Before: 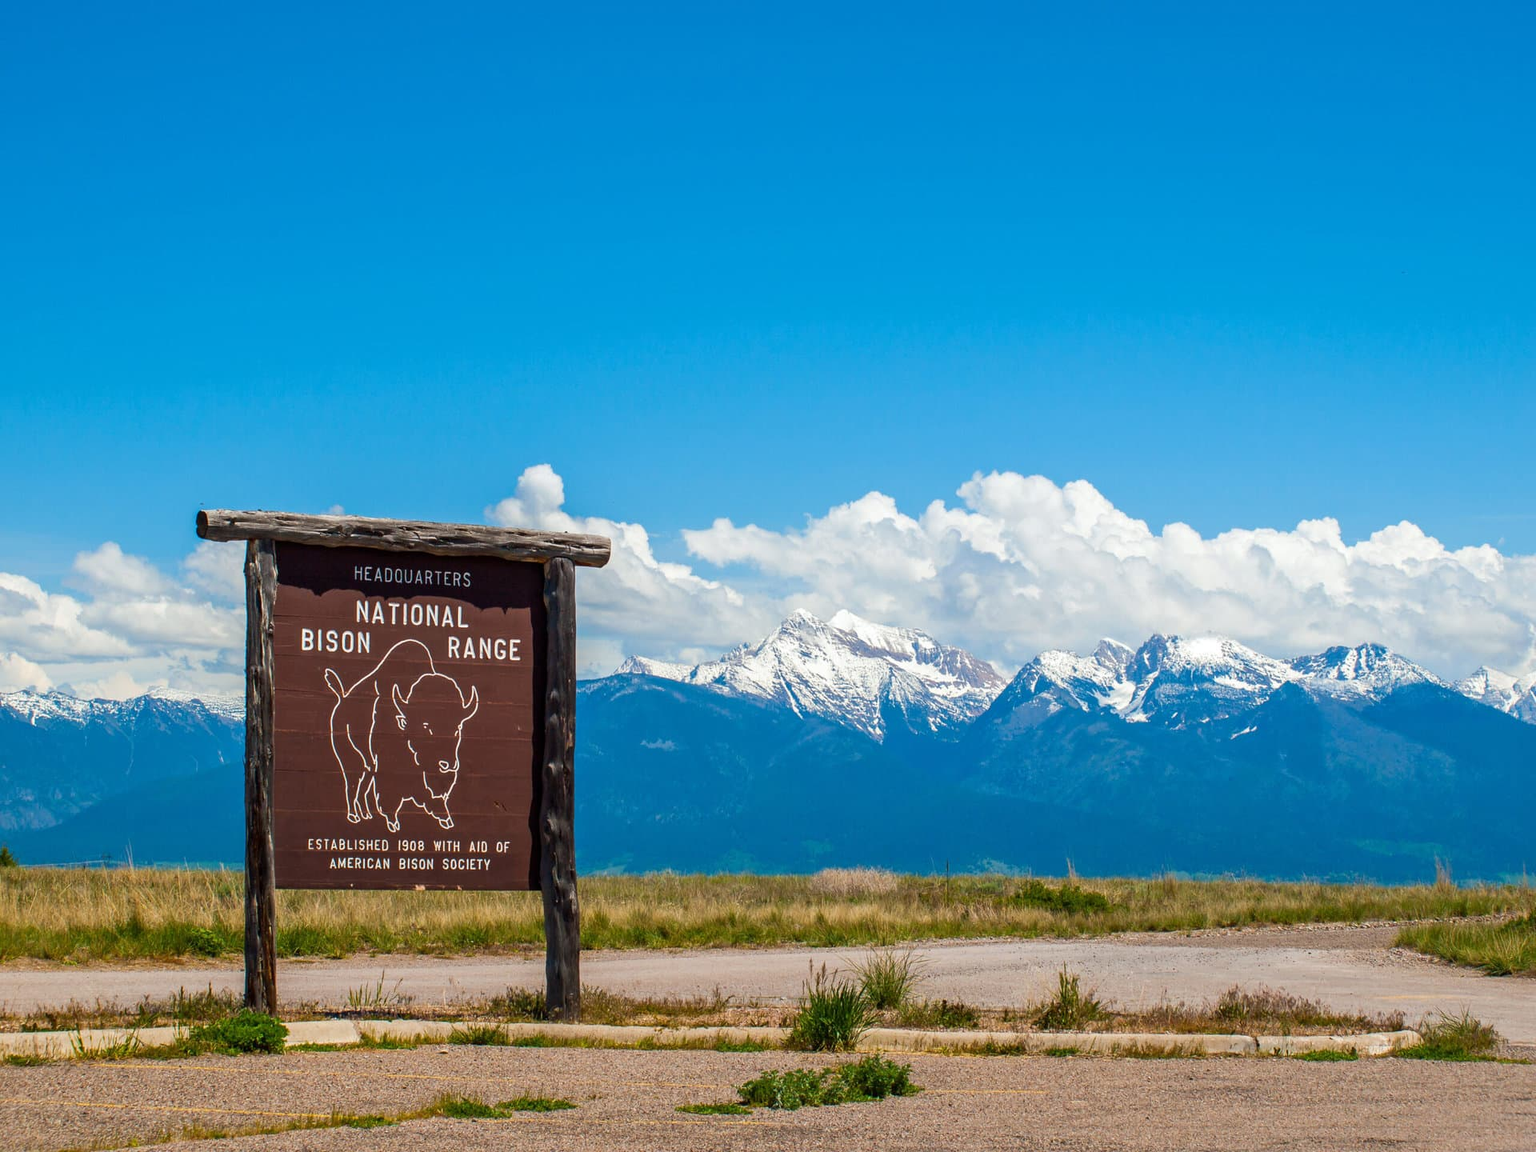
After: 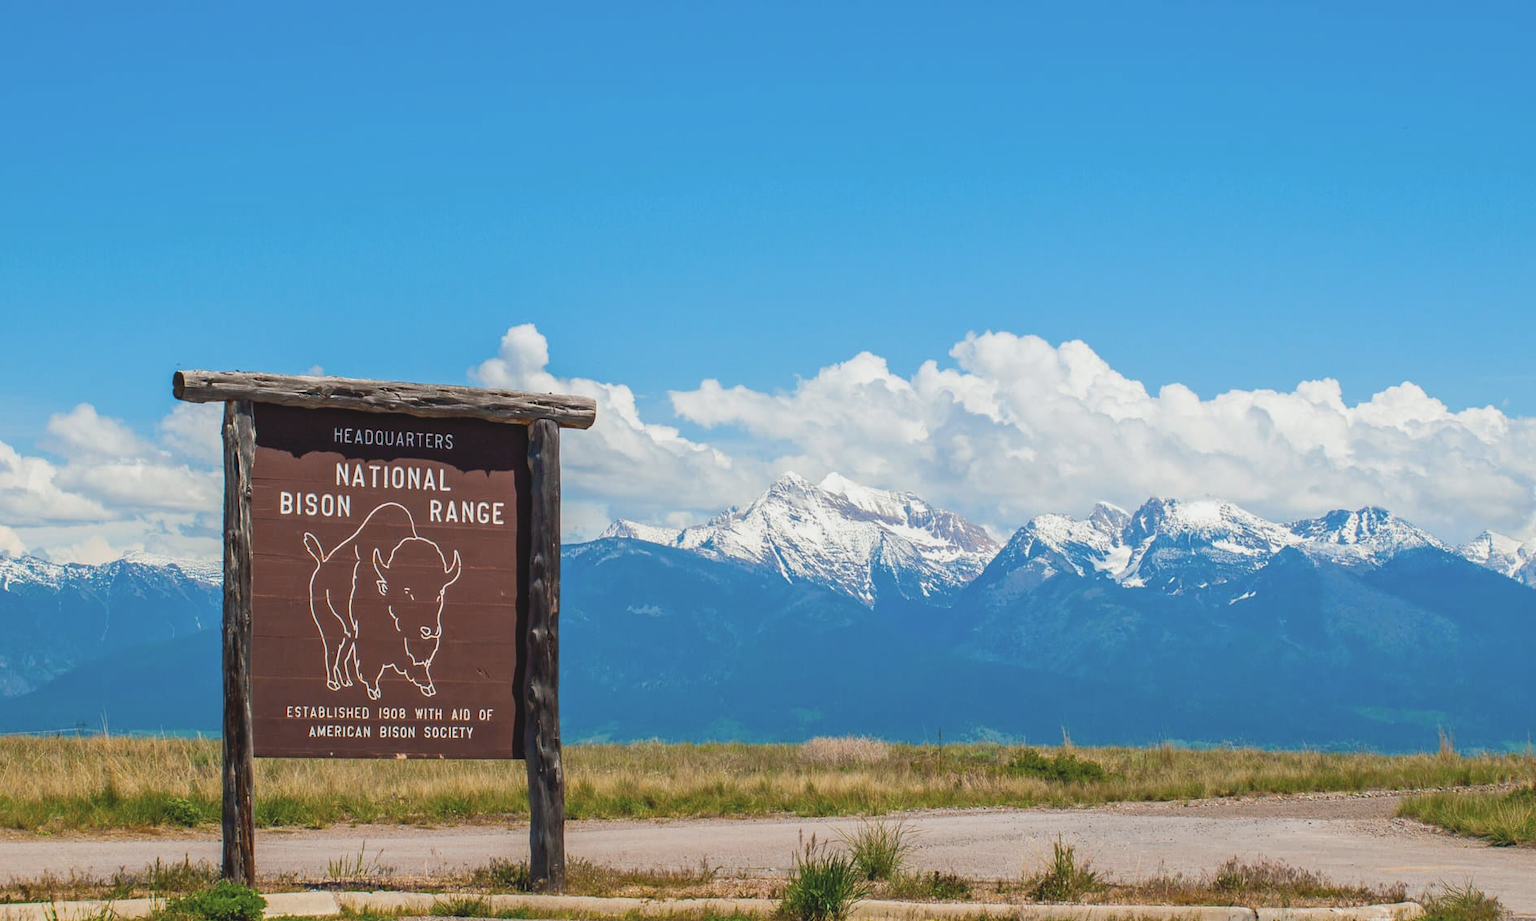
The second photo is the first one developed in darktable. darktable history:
tone equalizer: on, module defaults
crop and rotate: left 1.799%, top 12.836%, right 0.248%, bottom 8.813%
contrast brightness saturation: contrast -0.13, brightness 0.054, saturation -0.131
exposure: exposure 0.014 EV, compensate highlight preservation false
